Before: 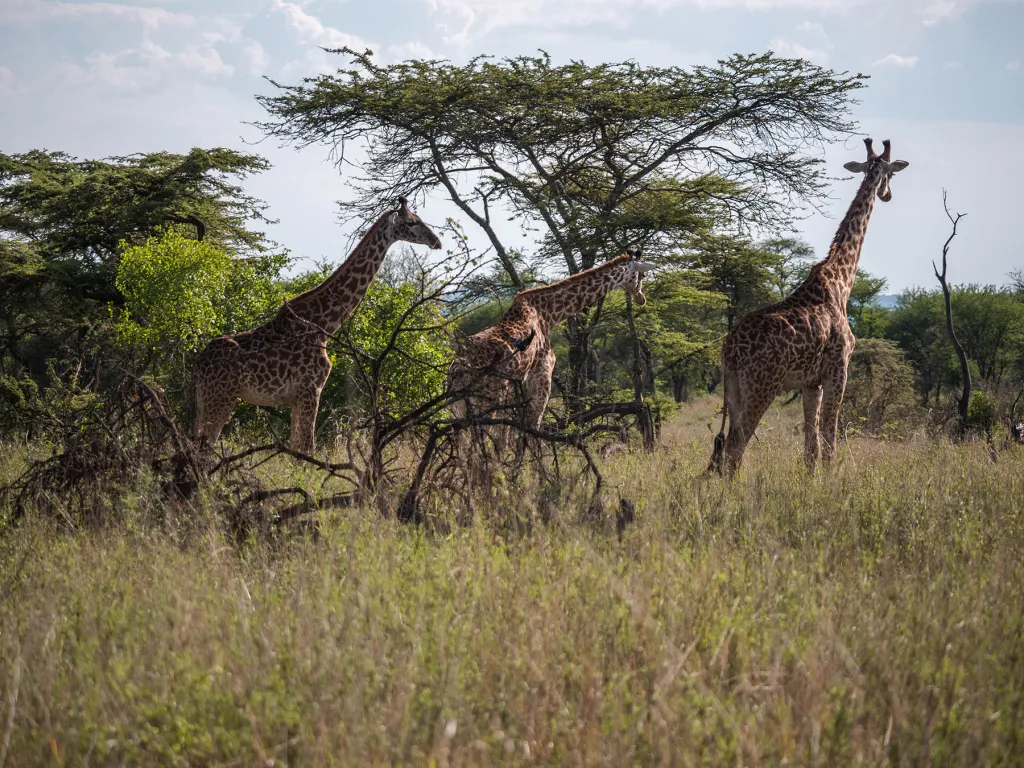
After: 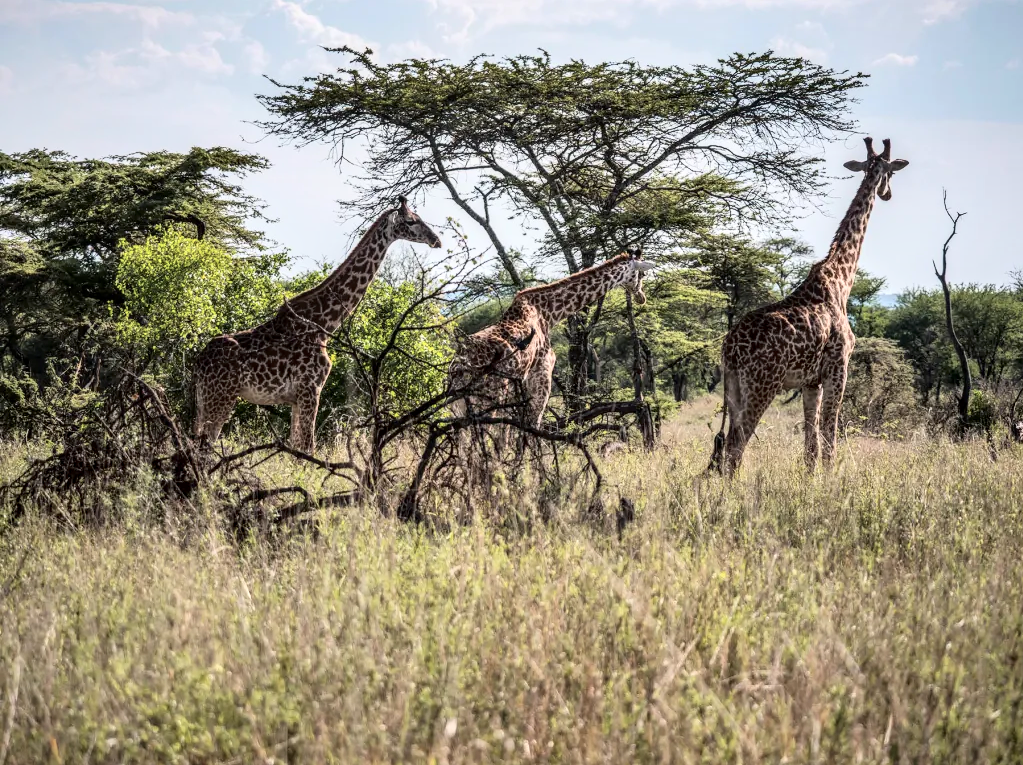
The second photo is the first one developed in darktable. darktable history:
tone curve: curves: ch0 [(0, 0) (0.003, 0.002) (0.011, 0.008) (0.025, 0.019) (0.044, 0.034) (0.069, 0.053) (0.1, 0.079) (0.136, 0.127) (0.177, 0.191) (0.224, 0.274) (0.277, 0.367) (0.335, 0.465) (0.399, 0.552) (0.468, 0.643) (0.543, 0.737) (0.623, 0.82) (0.709, 0.891) (0.801, 0.928) (0.898, 0.963) (1, 1)], color space Lab, independent channels, preserve colors none
shadows and highlights: shadows 60.46, highlights -60.35, soften with gaussian
crop: top 0.204%, bottom 0.145%
local contrast: detail 130%
